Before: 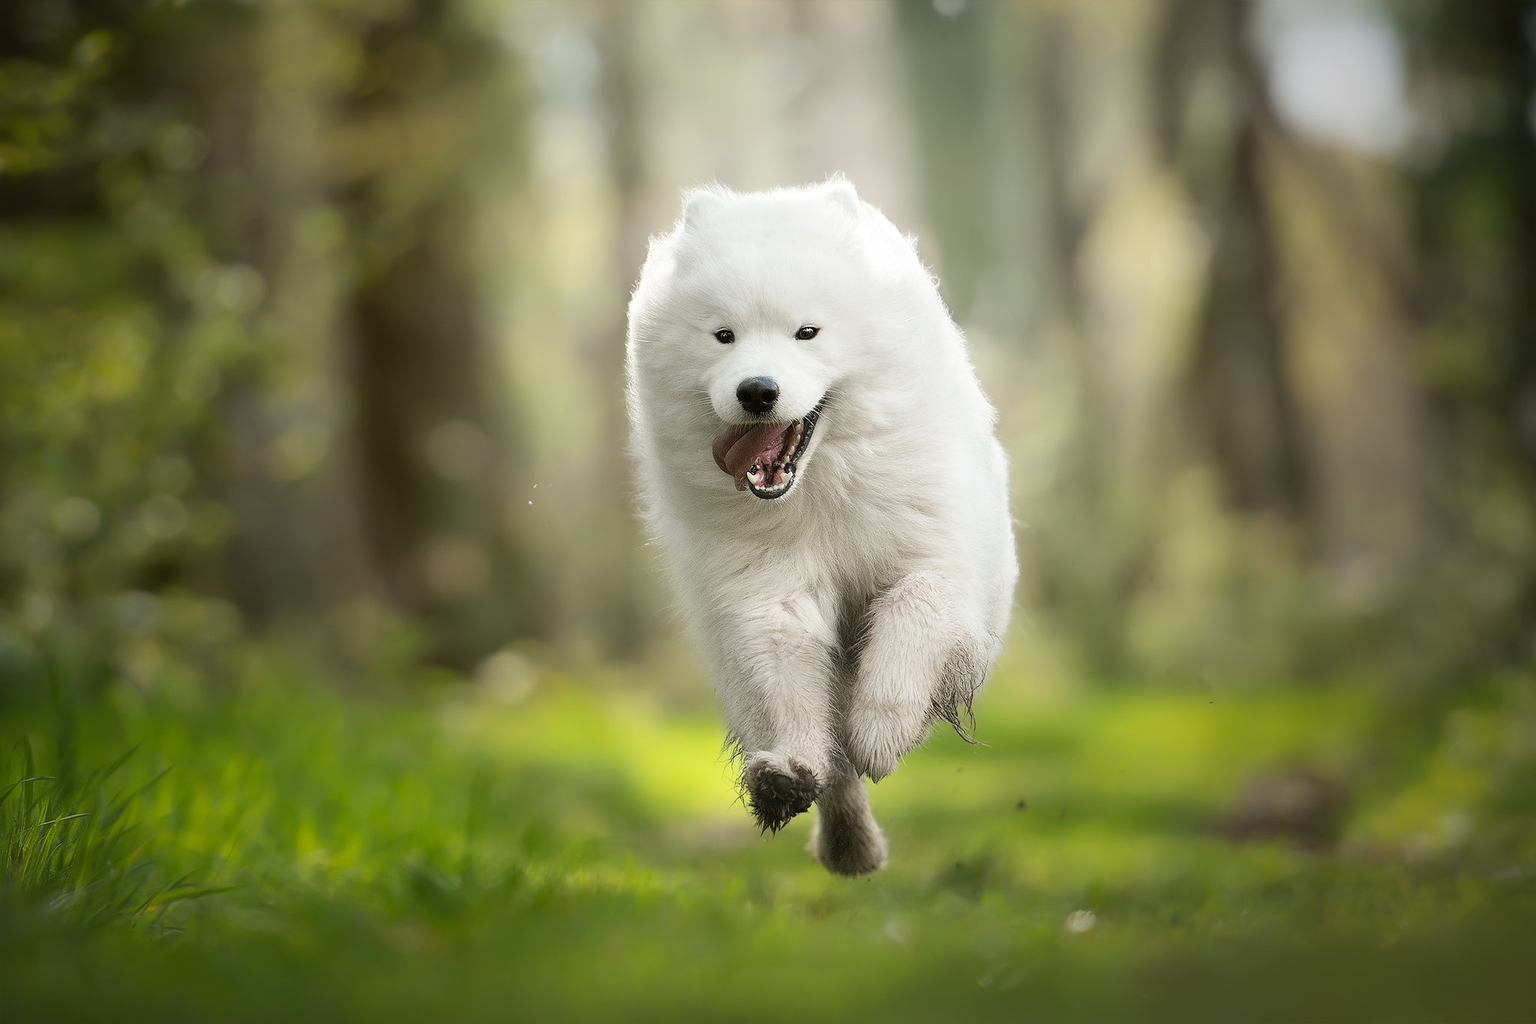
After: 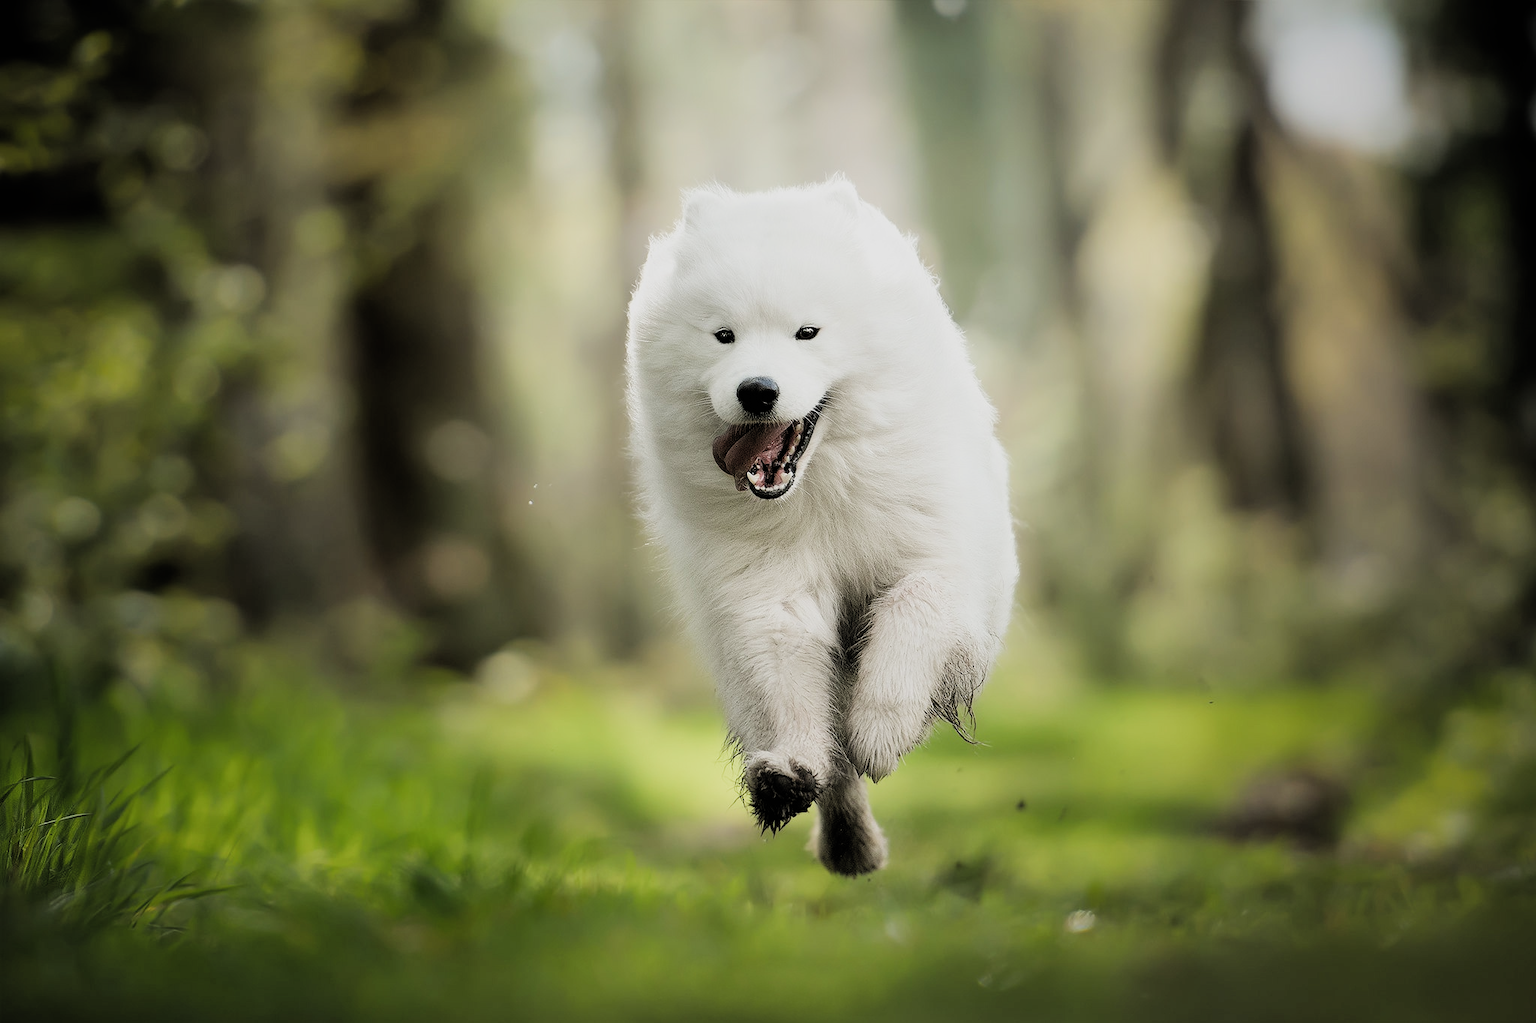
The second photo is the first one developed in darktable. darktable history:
filmic rgb: black relative exposure -5.1 EV, white relative exposure 3.98 EV, threshold 5.99 EV, hardness 2.89, contrast 1.298, add noise in highlights 0.002, color science v3 (2019), use custom middle-gray values true, iterations of high-quality reconstruction 0, contrast in highlights soft, enable highlight reconstruction true
